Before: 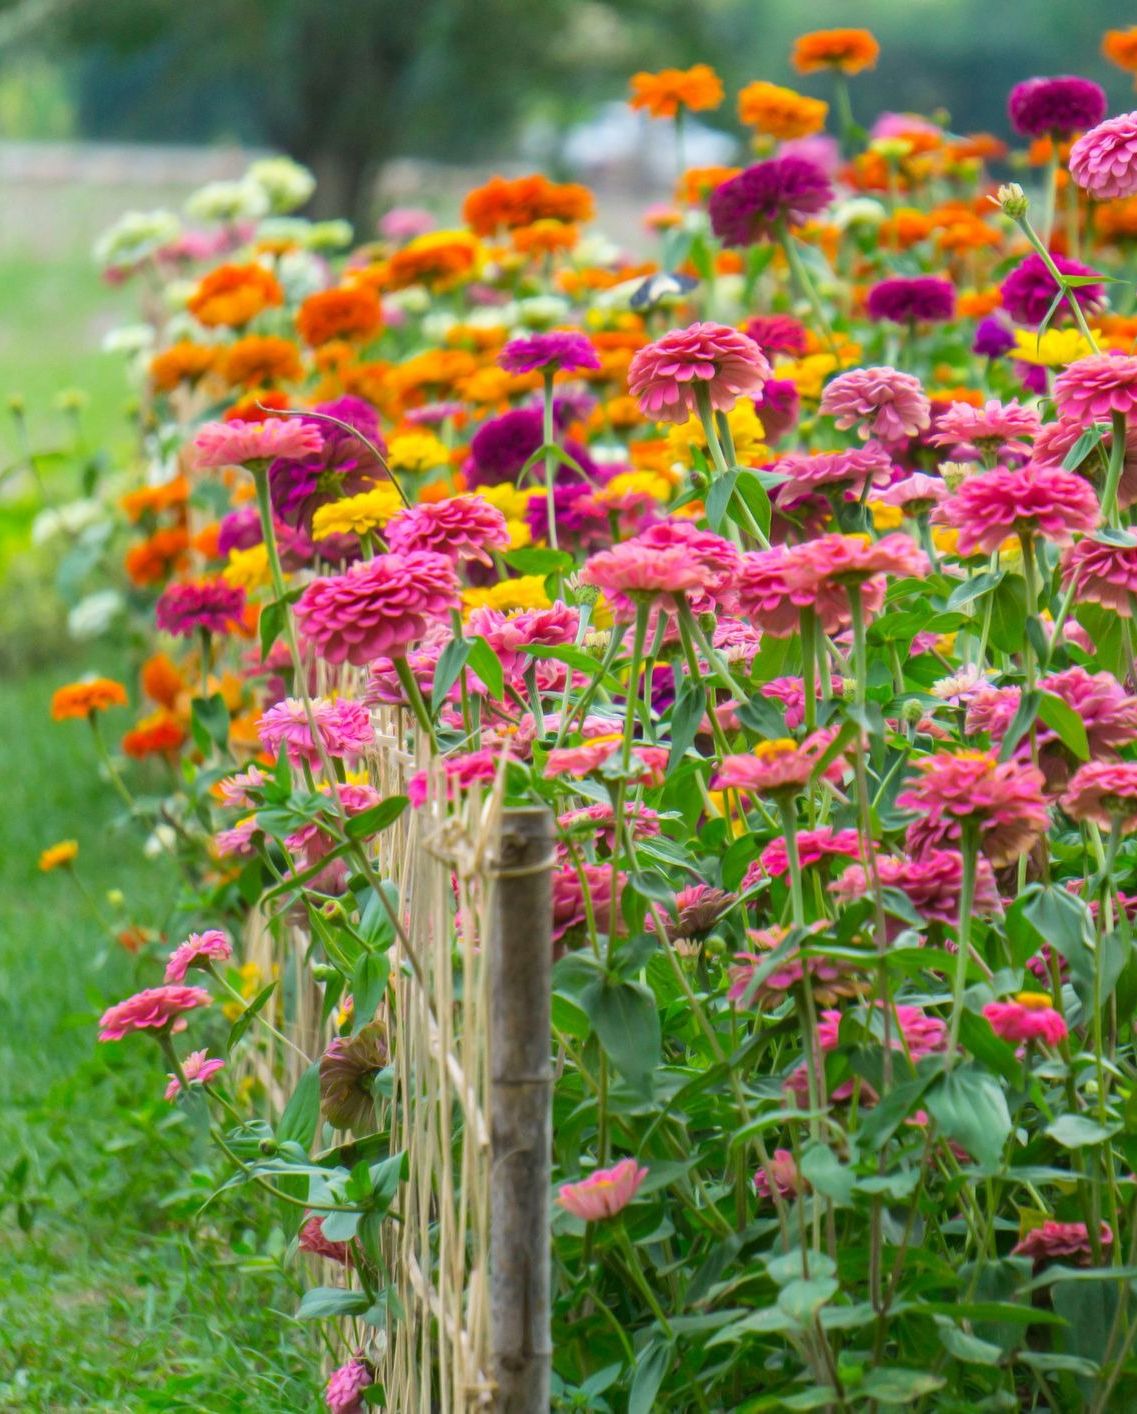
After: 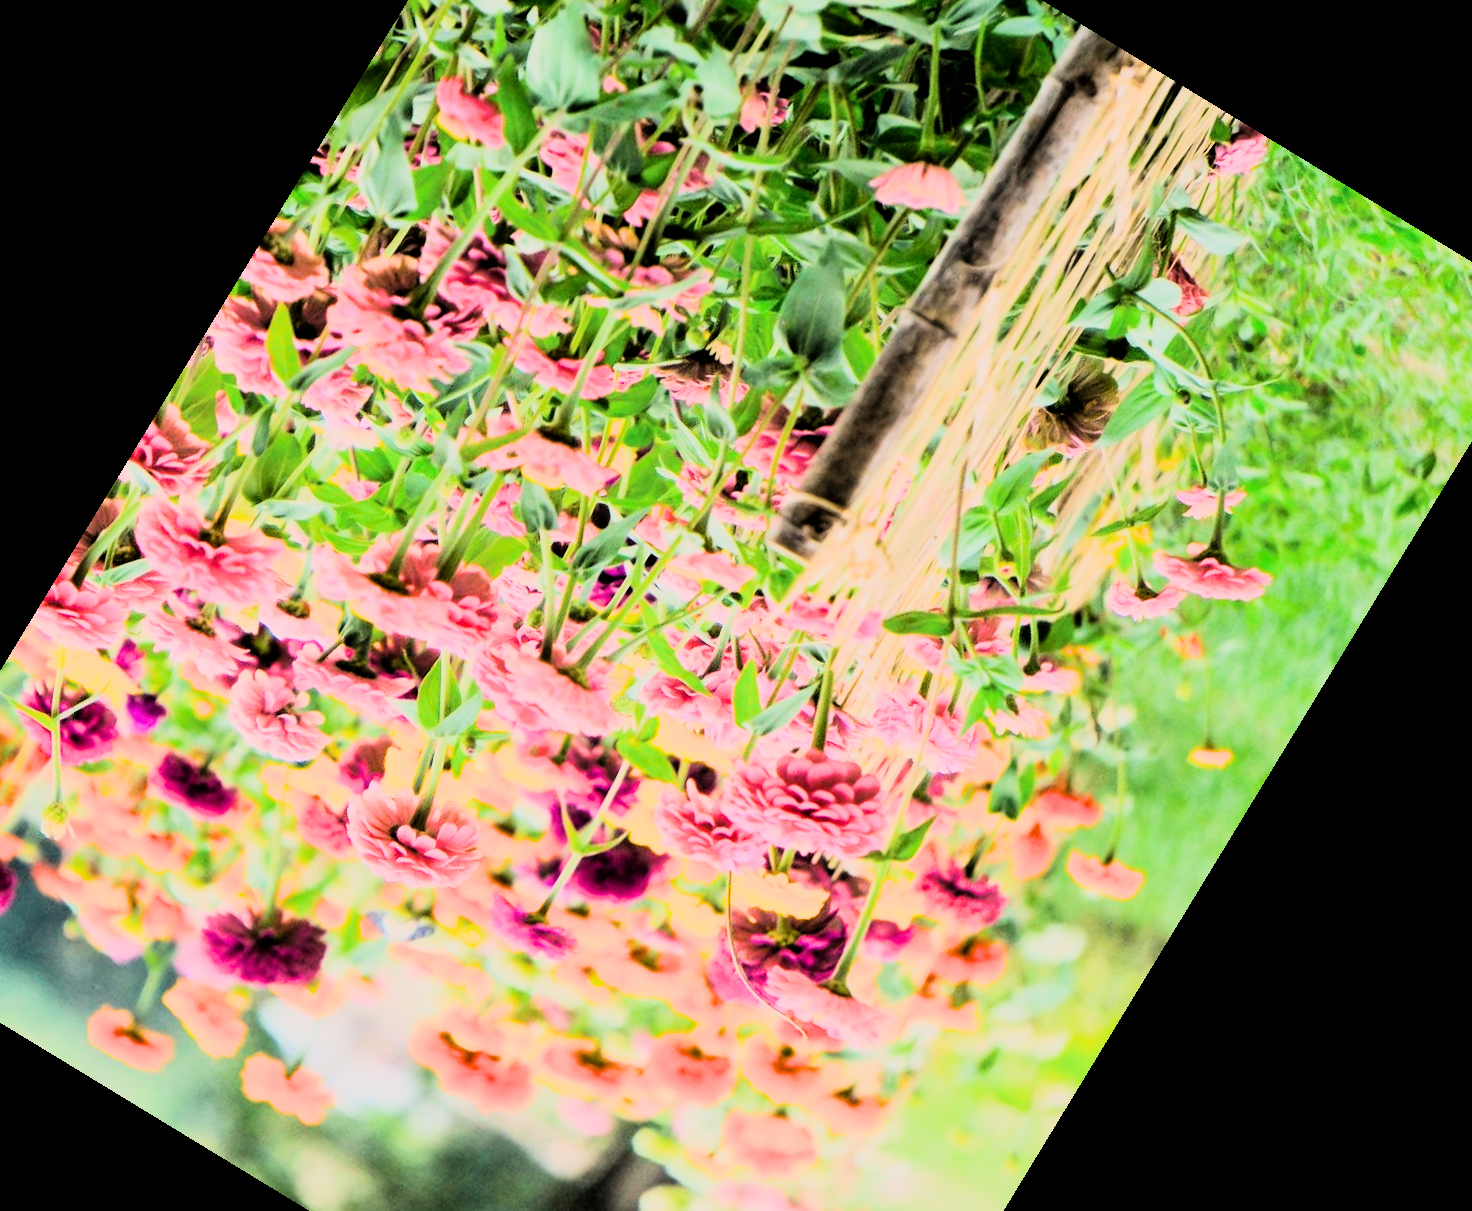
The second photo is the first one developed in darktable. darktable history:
rgb curve: curves: ch0 [(0, 0) (0.21, 0.15) (0.24, 0.21) (0.5, 0.75) (0.75, 0.96) (0.89, 0.99) (1, 1)]; ch1 [(0, 0.02) (0.21, 0.13) (0.25, 0.2) (0.5, 0.67) (0.75, 0.9) (0.89, 0.97) (1, 1)]; ch2 [(0, 0.02) (0.21, 0.13) (0.25, 0.2) (0.5, 0.67) (0.75, 0.9) (0.89, 0.97) (1, 1)], compensate middle gray true
filmic rgb: black relative exposure -5 EV, hardness 2.88, contrast 1.4, highlights saturation mix -30%
crop and rotate: angle 148.68°, left 9.111%, top 15.603%, right 4.588%, bottom 17.041%
white balance: red 1.127, blue 0.943
